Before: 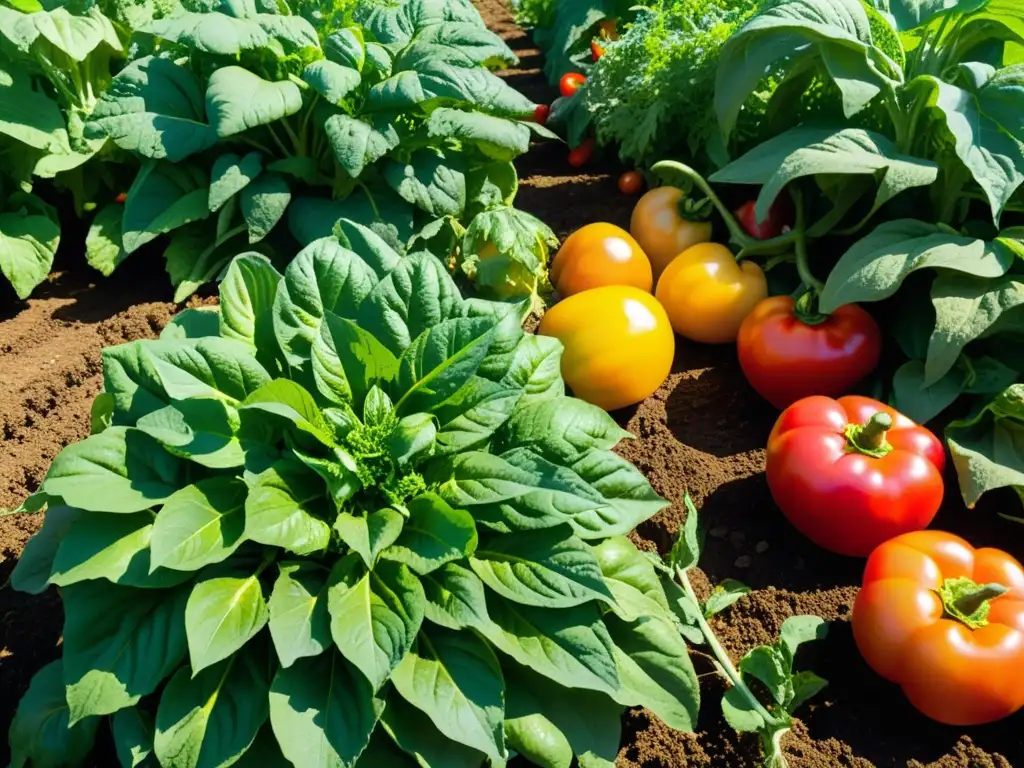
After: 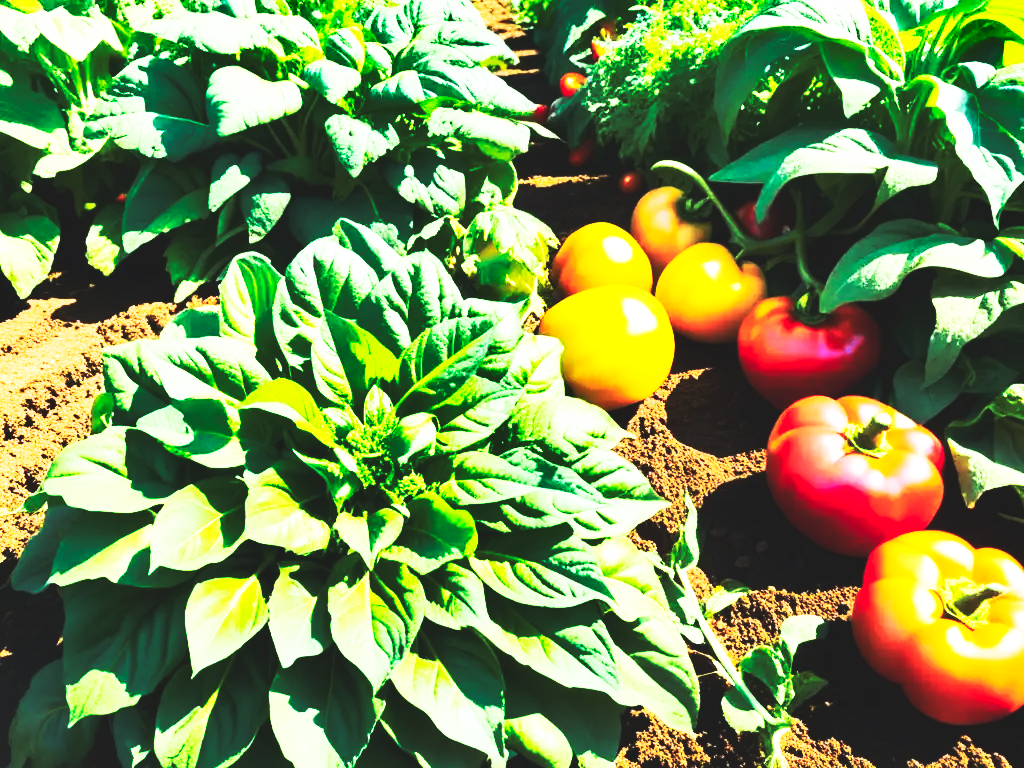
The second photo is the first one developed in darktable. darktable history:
base curve: curves: ch0 [(0, 0.015) (0.085, 0.116) (0.134, 0.298) (0.19, 0.545) (0.296, 0.764) (0.599, 0.982) (1, 1)], preserve colors none
shadows and highlights: shadows color adjustment 97.66%, soften with gaussian
contrast brightness saturation: contrast 0.24, brightness 0.09
